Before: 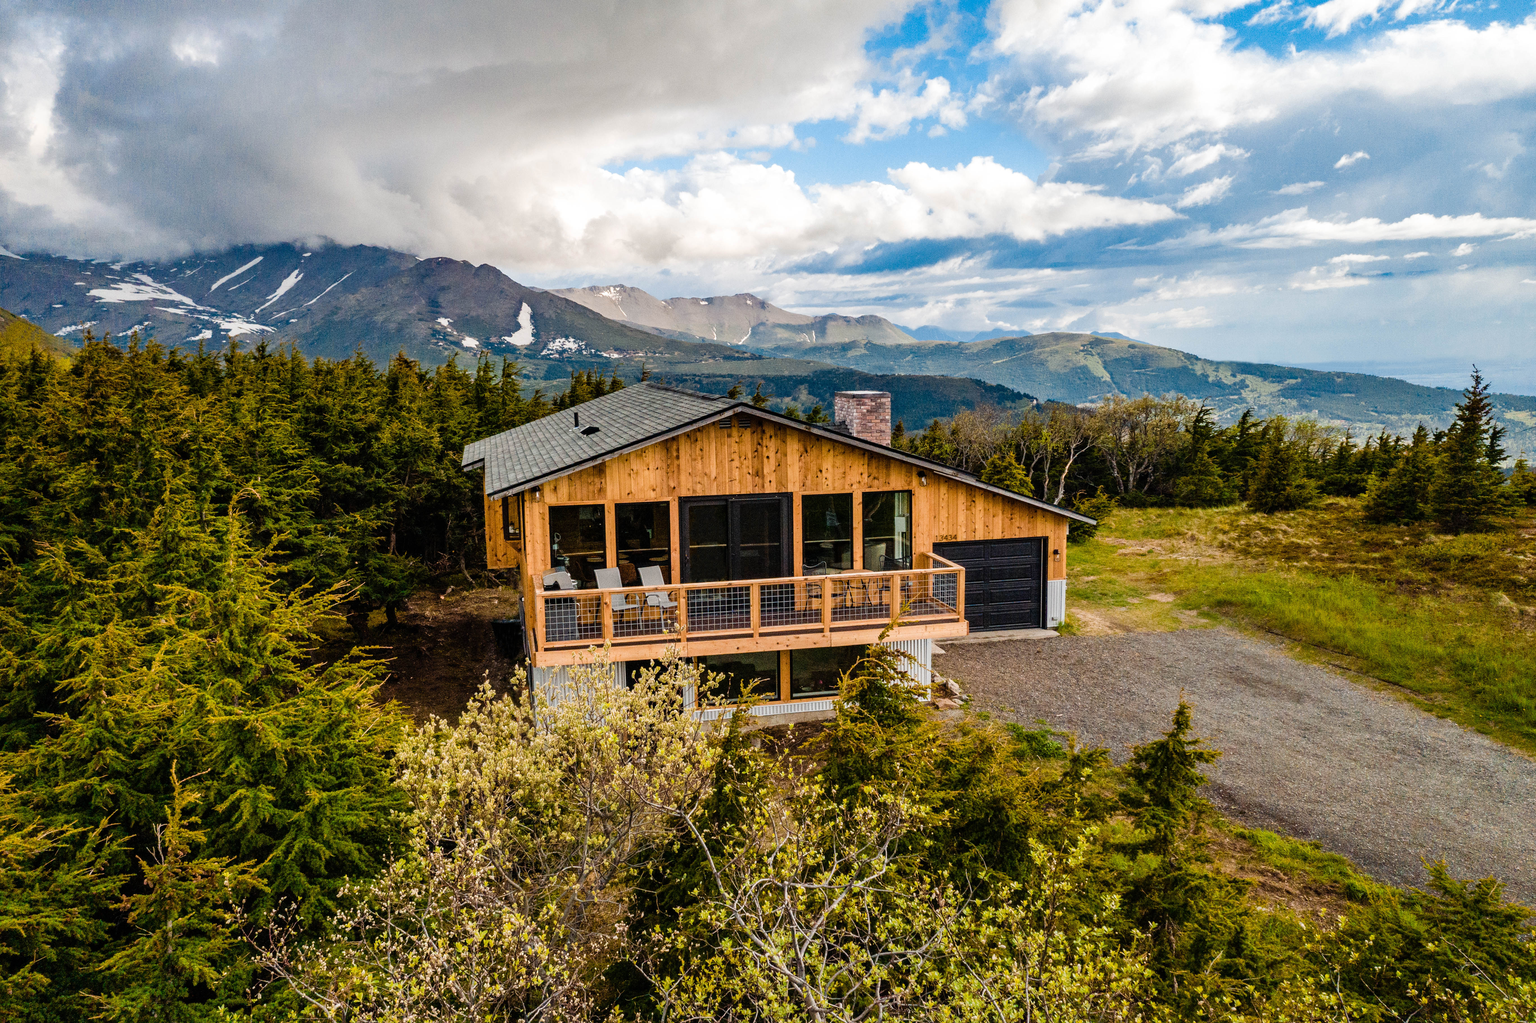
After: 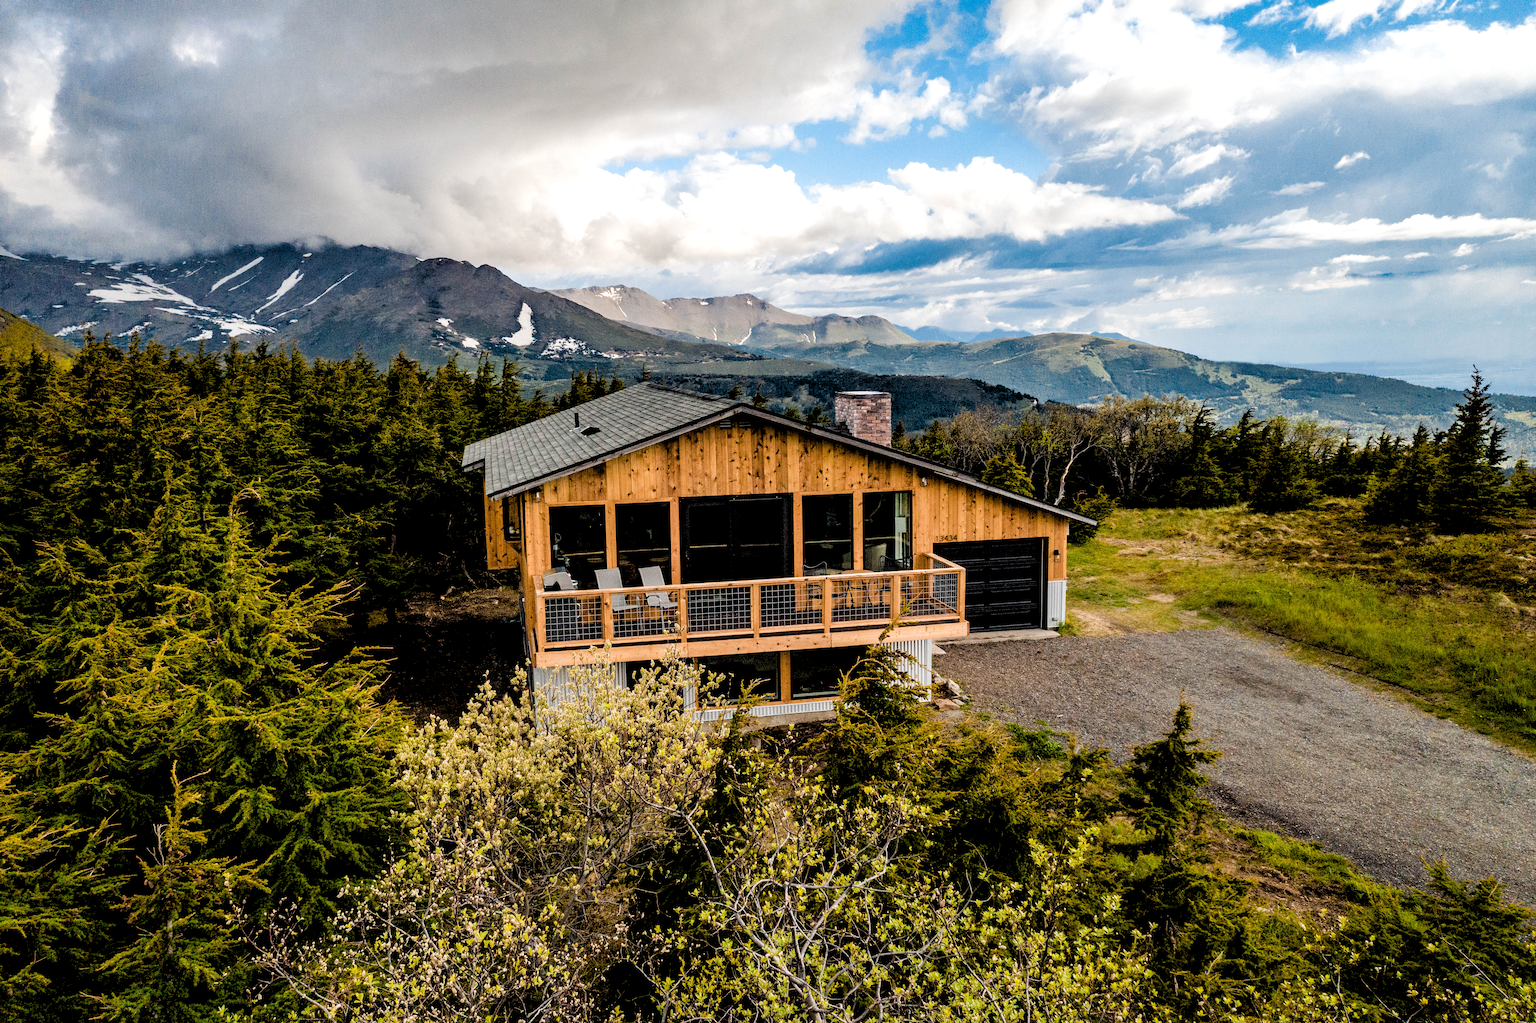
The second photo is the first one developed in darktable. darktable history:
exposure: compensate highlight preservation false
rgb levels: levels [[0.034, 0.472, 0.904], [0, 0.5, 1], [0, 0.5, 1]]
